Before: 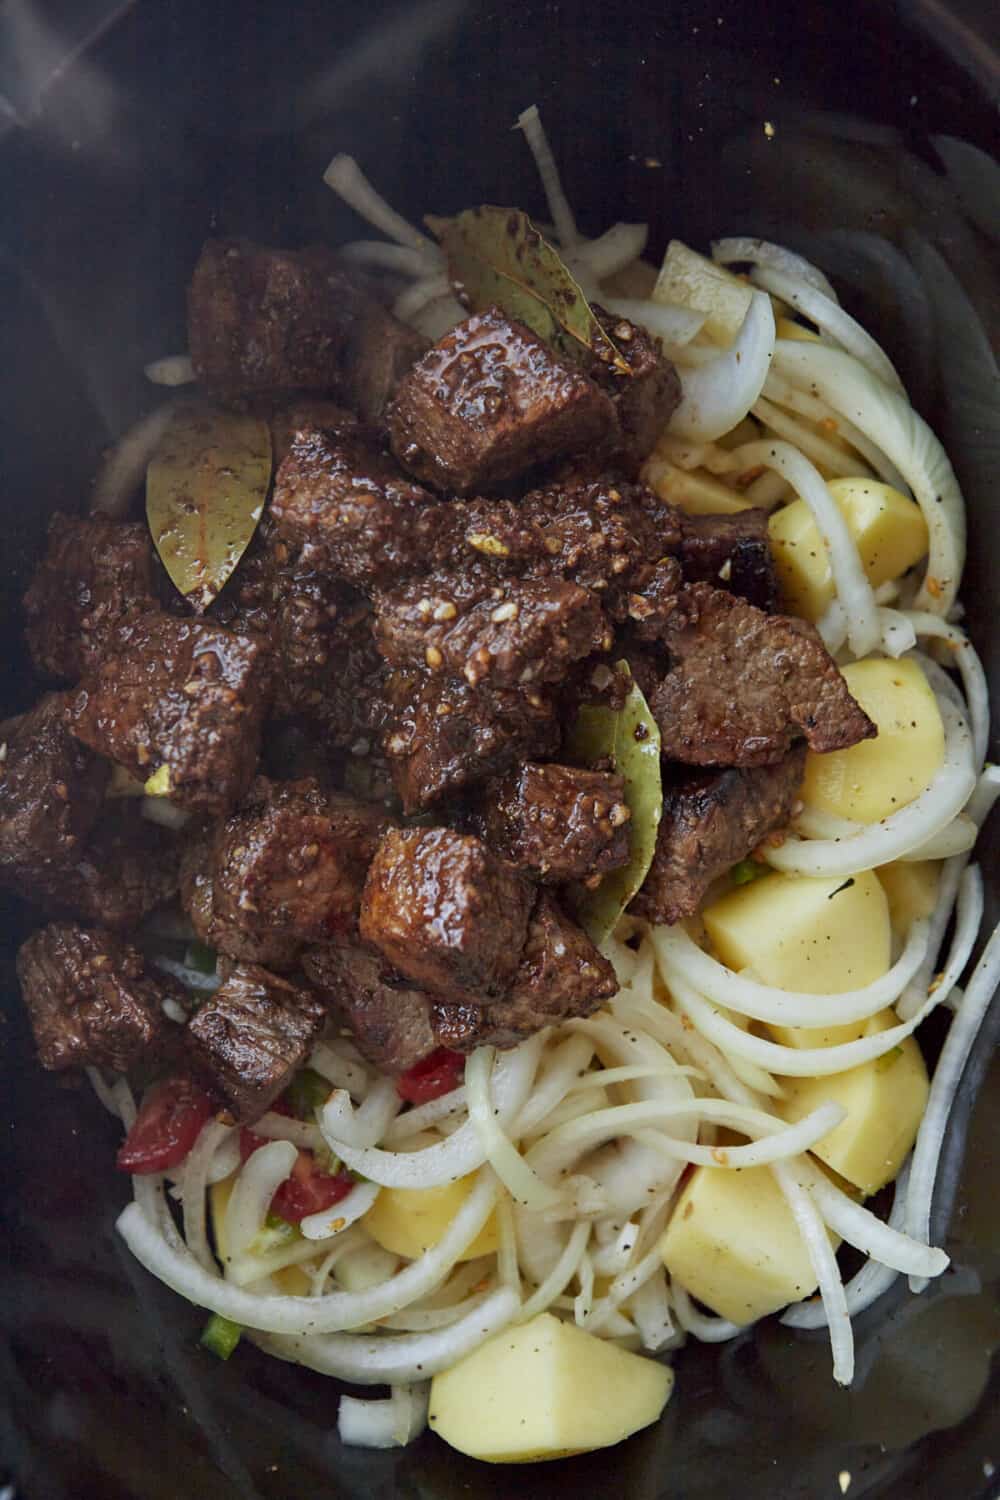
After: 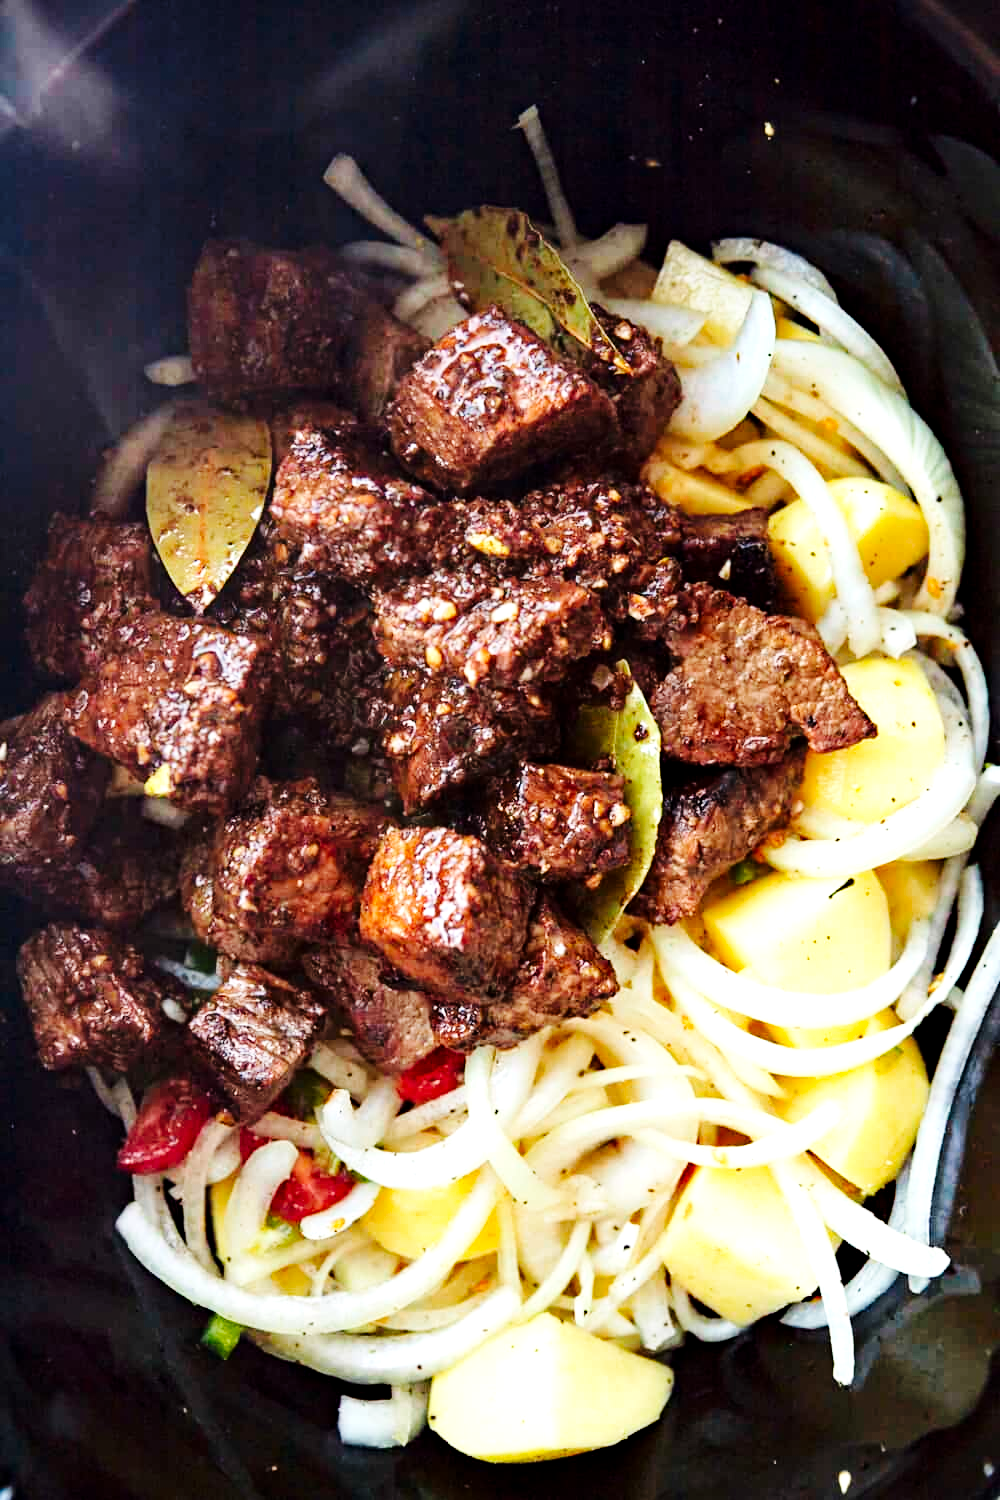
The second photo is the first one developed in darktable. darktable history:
exposure: black level correction 0.001, exposure 0.499 EV, compensate exposure bias true, compensate highlight preservation false
tone equalizer: -8 EV -0.787 EV, -7 EV -0.706 EV, -6 EV -0.604 EV, -5 EV -0.398 EV, -3 EV 0.366 EV, -2 EV 0.6 EV, -1 EV 0.685 EV, +0 EV 0.764 EV, mask exposure compensation -0.49 EV
base curve: curves: ch0 [(0, 0) (0.032, 0.025) (0.121, 0.166) (0.206, 0.329) (0.605, 0.79) (1, 1)], preserve colors none
haze removal: compatibility mode true, adaptive false
